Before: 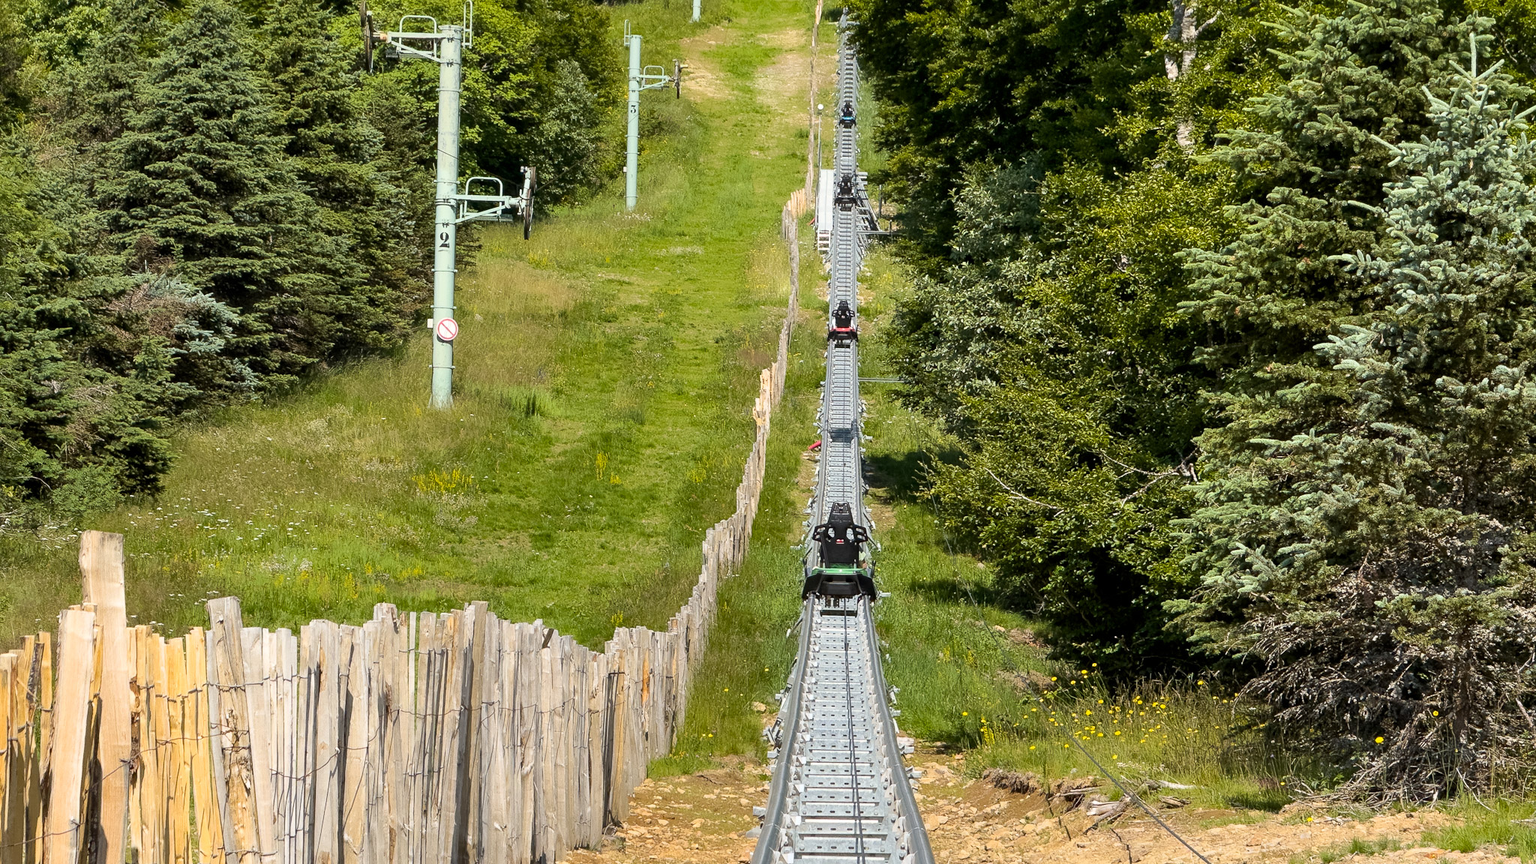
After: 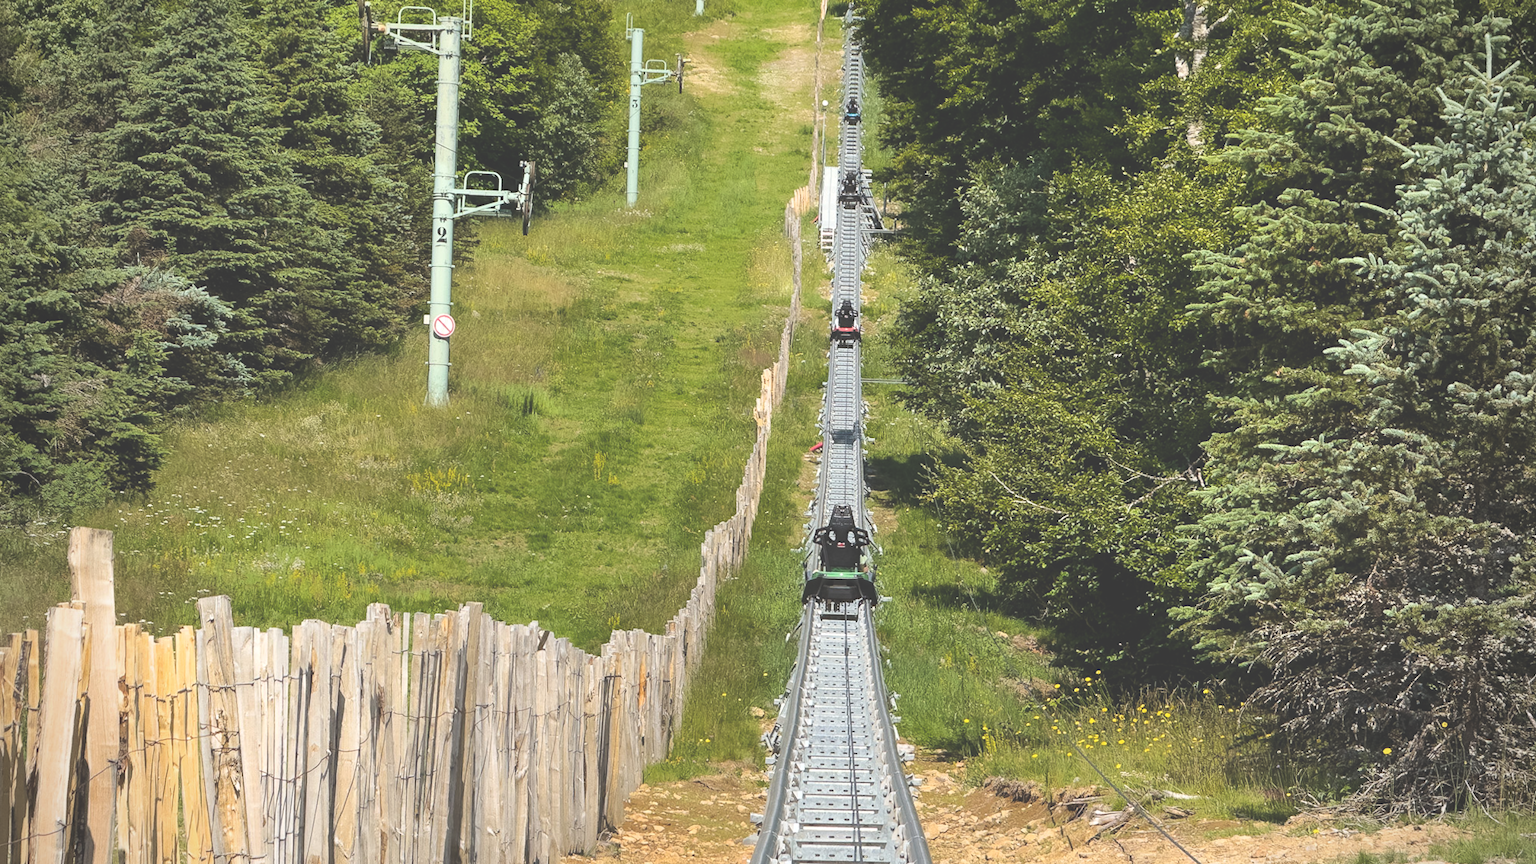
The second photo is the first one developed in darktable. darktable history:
exposure: black level correction -0.041, exposure 0.064 EV, compensate highlight preservation false
vignetting: fall-off radius 60.92%
crop and rotate: angle -0.5°
